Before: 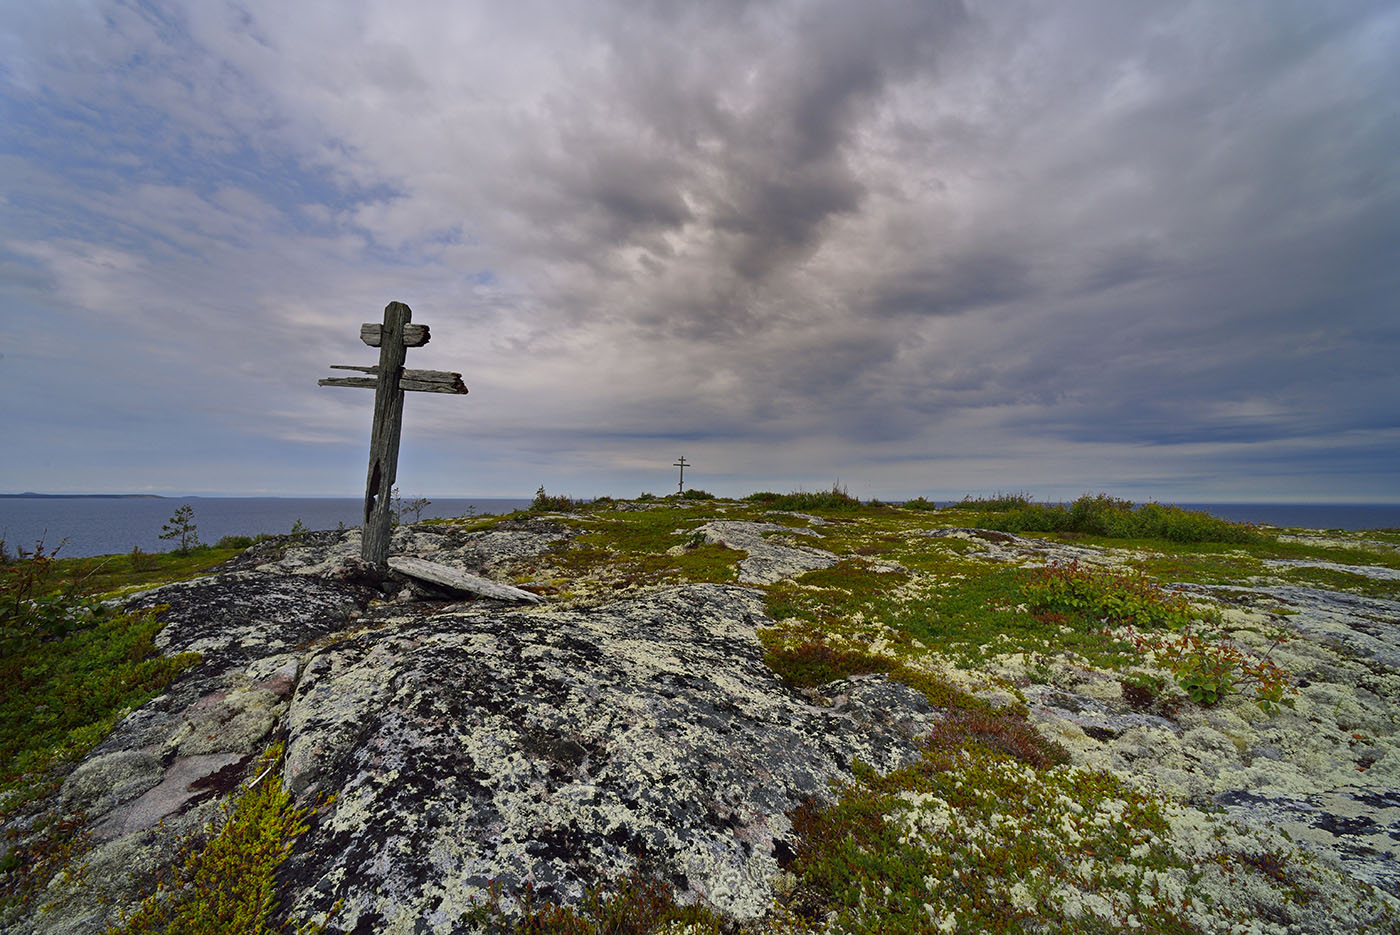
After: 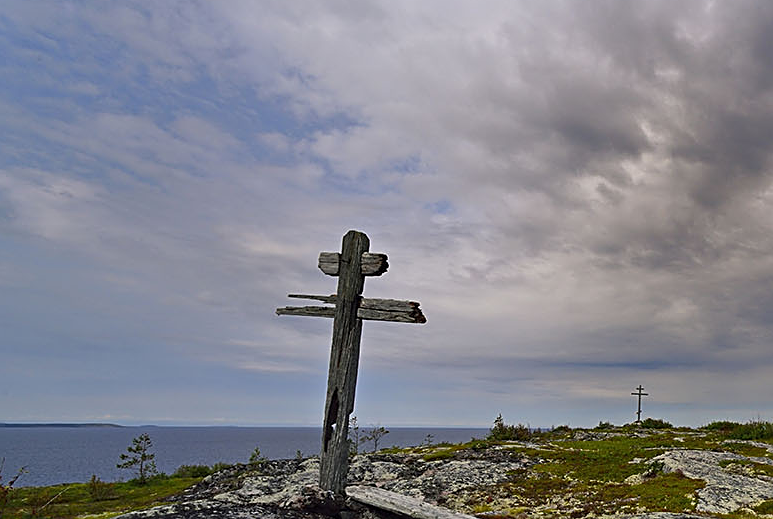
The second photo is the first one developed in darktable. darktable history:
crop and rotate: left 3.05%, top 7.635%, right 41.671%, bottom 36.829%
sharpen: on, module defaults
